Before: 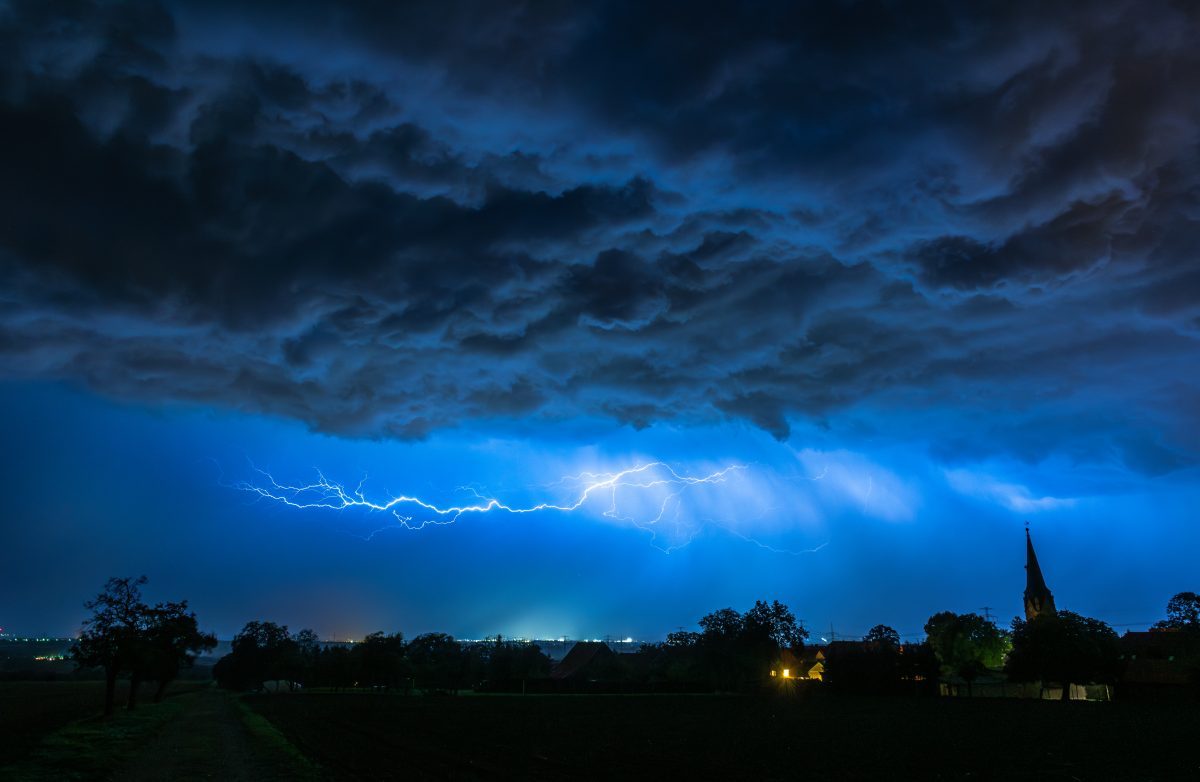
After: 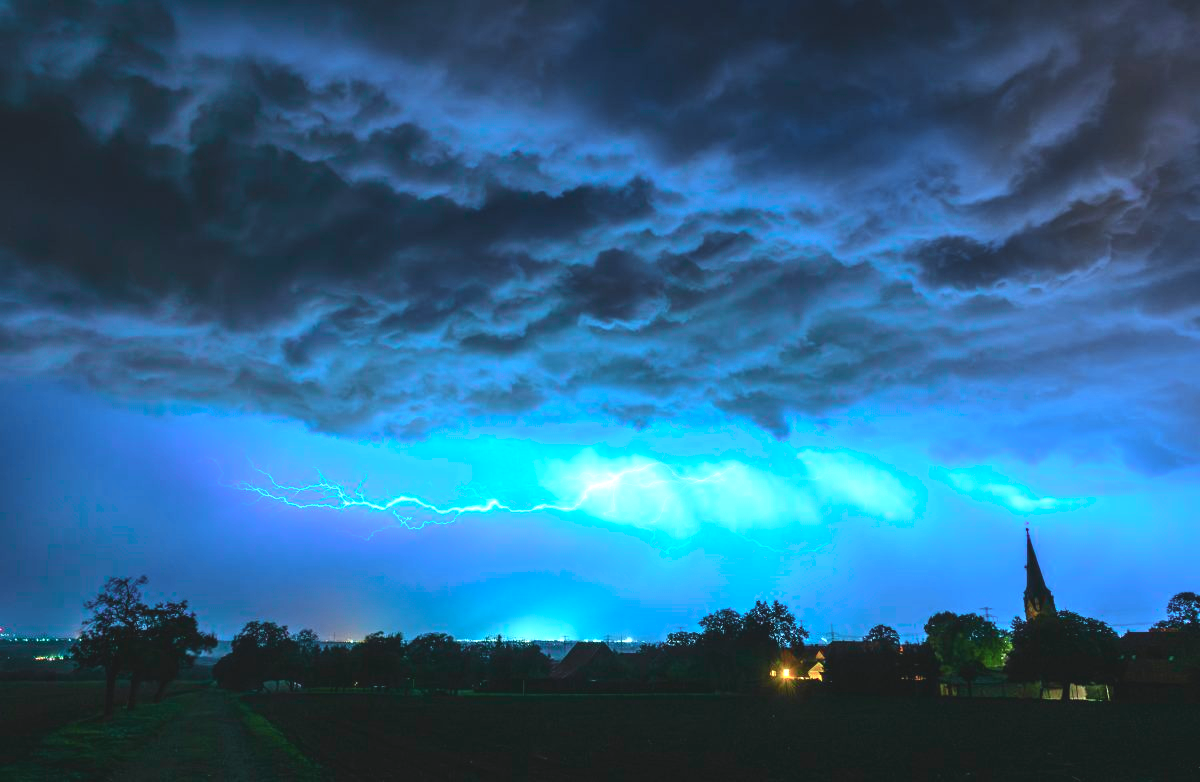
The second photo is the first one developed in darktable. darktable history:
color correction: highlights a* -0.646, highlights b* -8.99
tone curve: curves: ch0 [(0, 0) (0.051, 0.047) (0.102, 0.099) (0.258, 0.29) (0.442, 0.527) (0.695, 0.804) (0.88, 0.952) (1, 1)]; ch1 [(0, 0) (0.339, 0.298) (0.402, 0.363) (0.444, 0.415) (0.485, 0.469) (0.494, 0.493) (0.504, 0.501) (0.525, 0.534) (0.555, 0.593) (0.594, 0.648) (1, 1)]; ch2 [(0, 0) (0.48, 0.48) (0.504, 0.5) (0.535, 0.557) (0.581, 0.623) (0.649, 0.683) (0.824, 0.815) (1, 1)], color space Lab, independent channels, preserve colors none
exposure: black level correction -0.005, exposure 1 EV, compensate highlight preservation false
